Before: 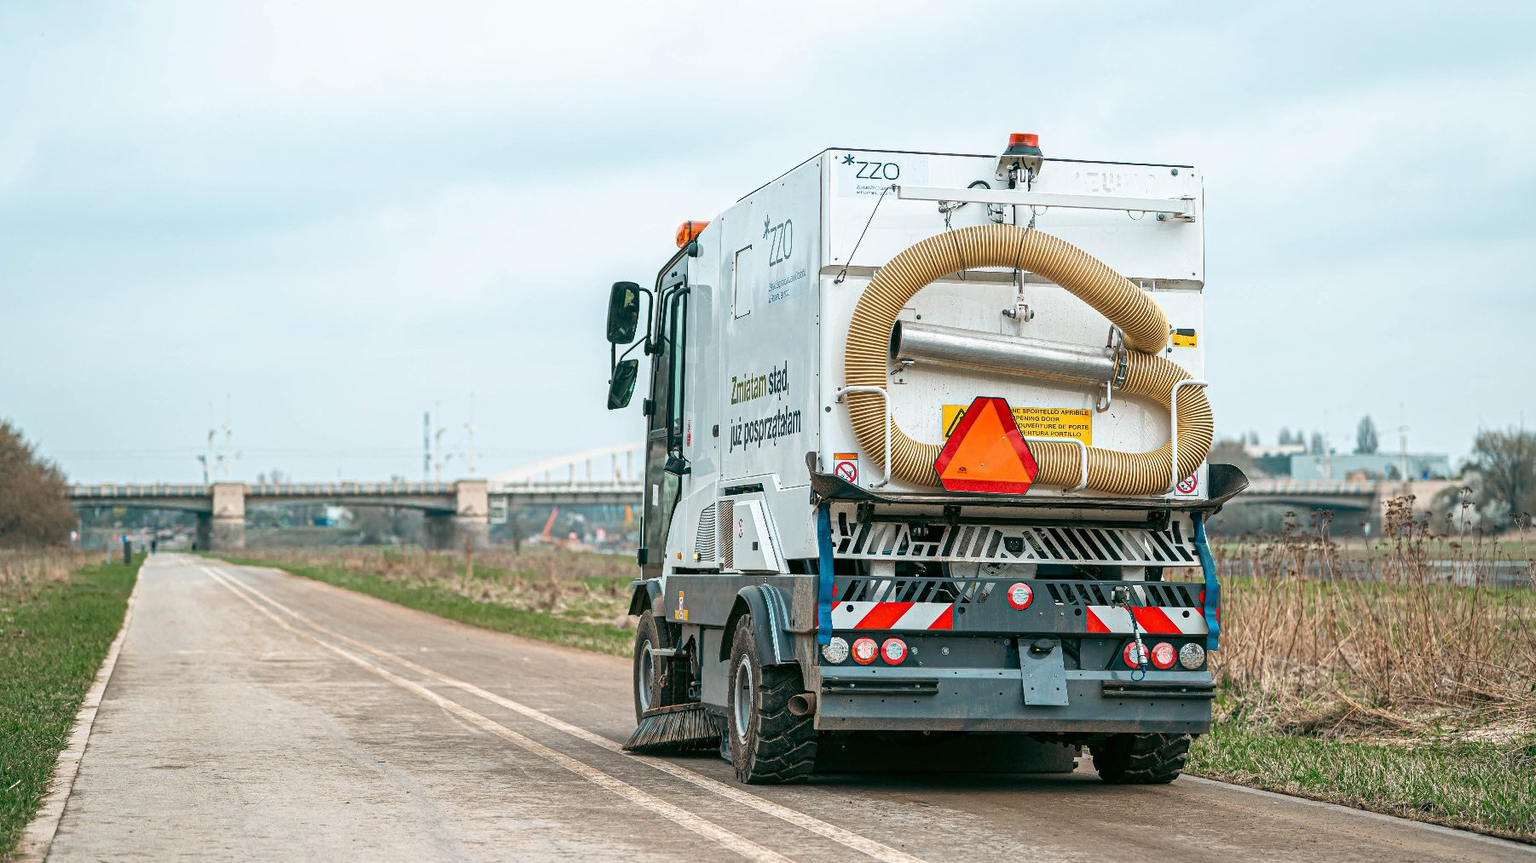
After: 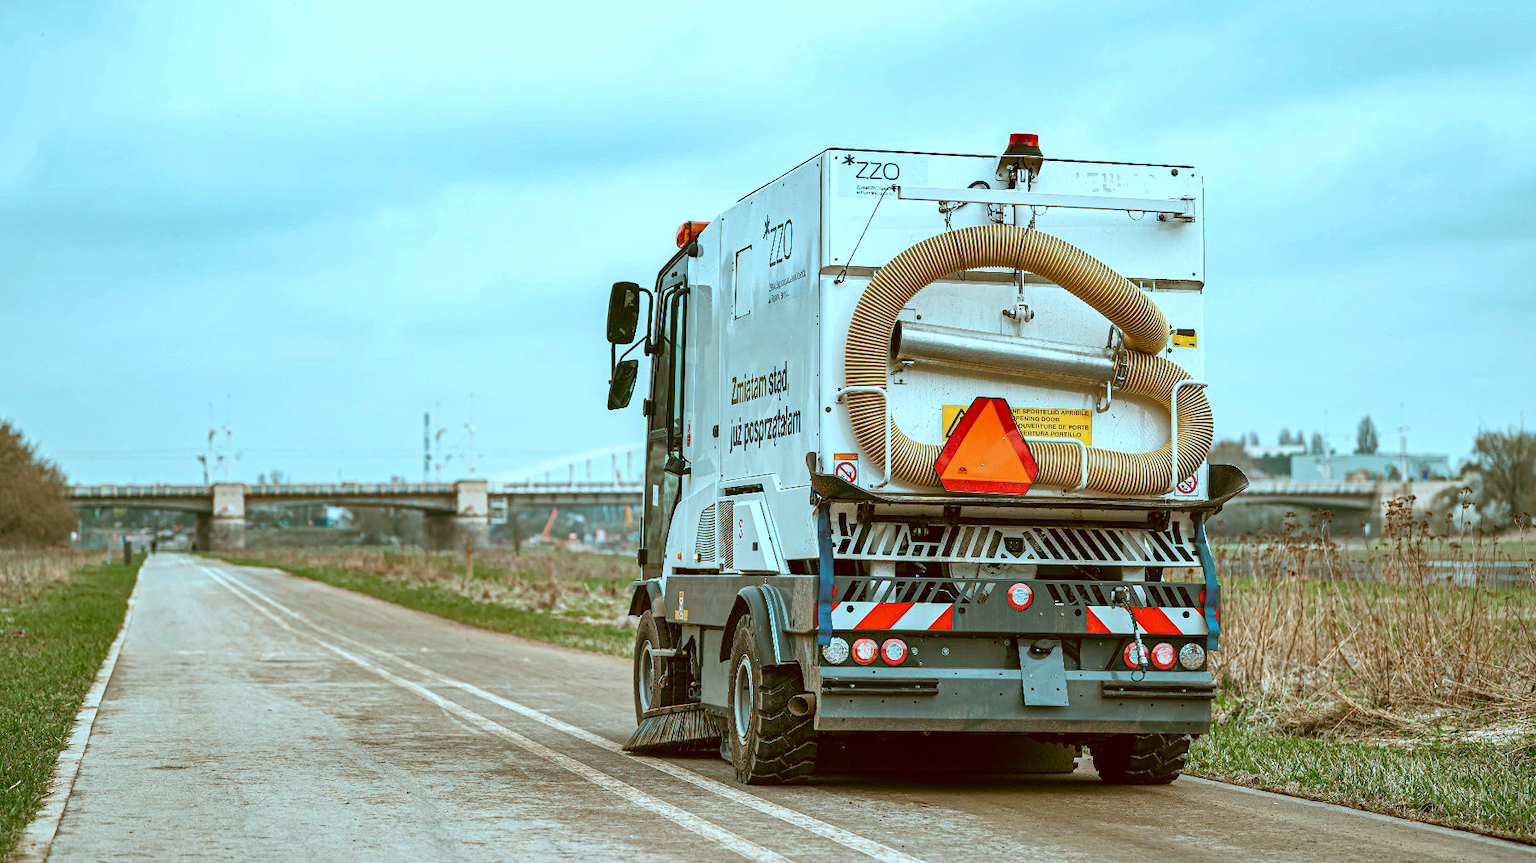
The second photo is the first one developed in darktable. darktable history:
color correction: highlights a* -14.62, highlights b* -16.22, shadows a* 10.12, shadows b* 29.4
shadows and highlights: shadows 12, white point adjustment 1.2, soften with gaussian
